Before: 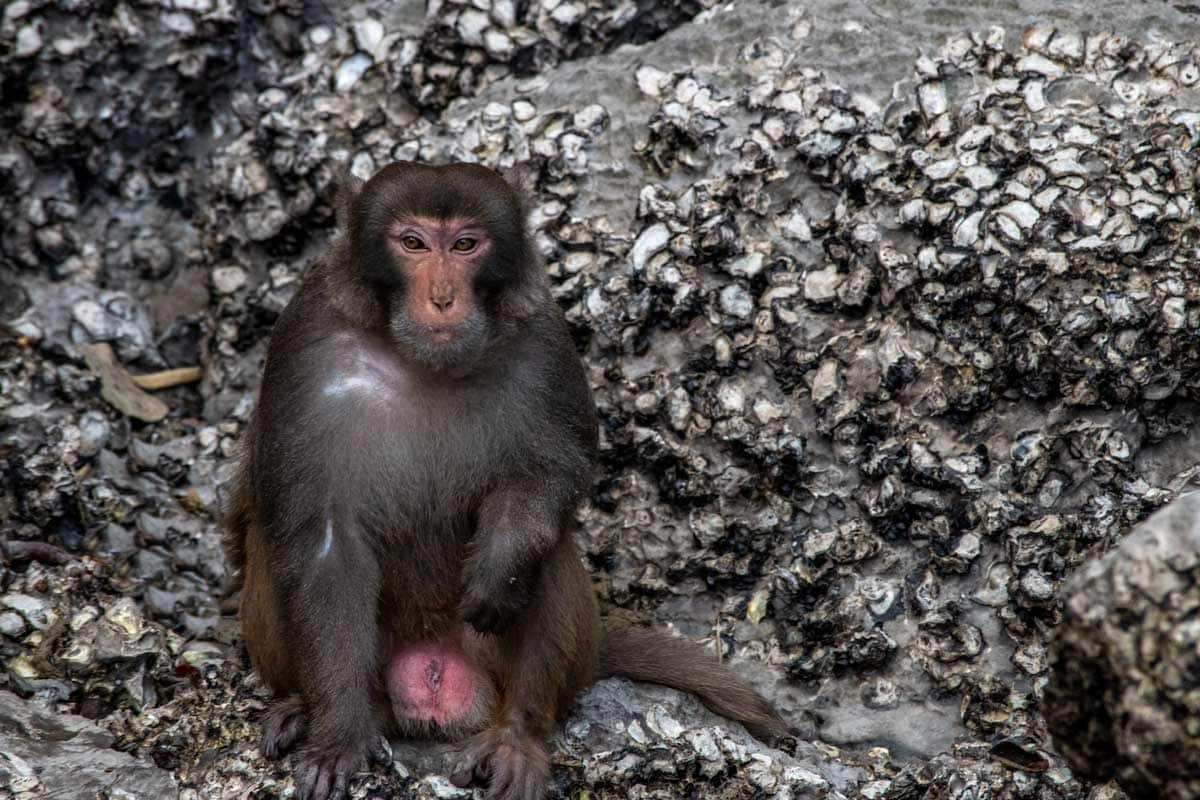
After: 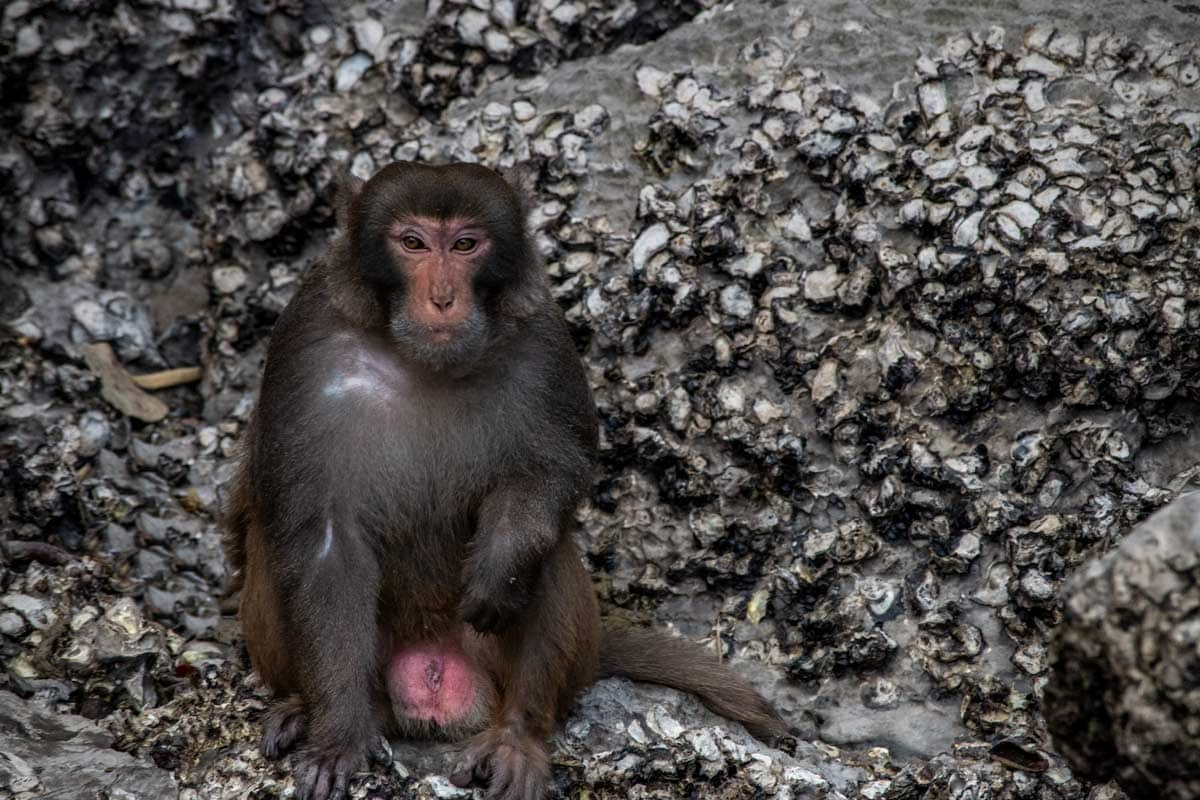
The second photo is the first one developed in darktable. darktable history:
vignetting: fall-off start 79.88%
graduated density: on, module defaults
